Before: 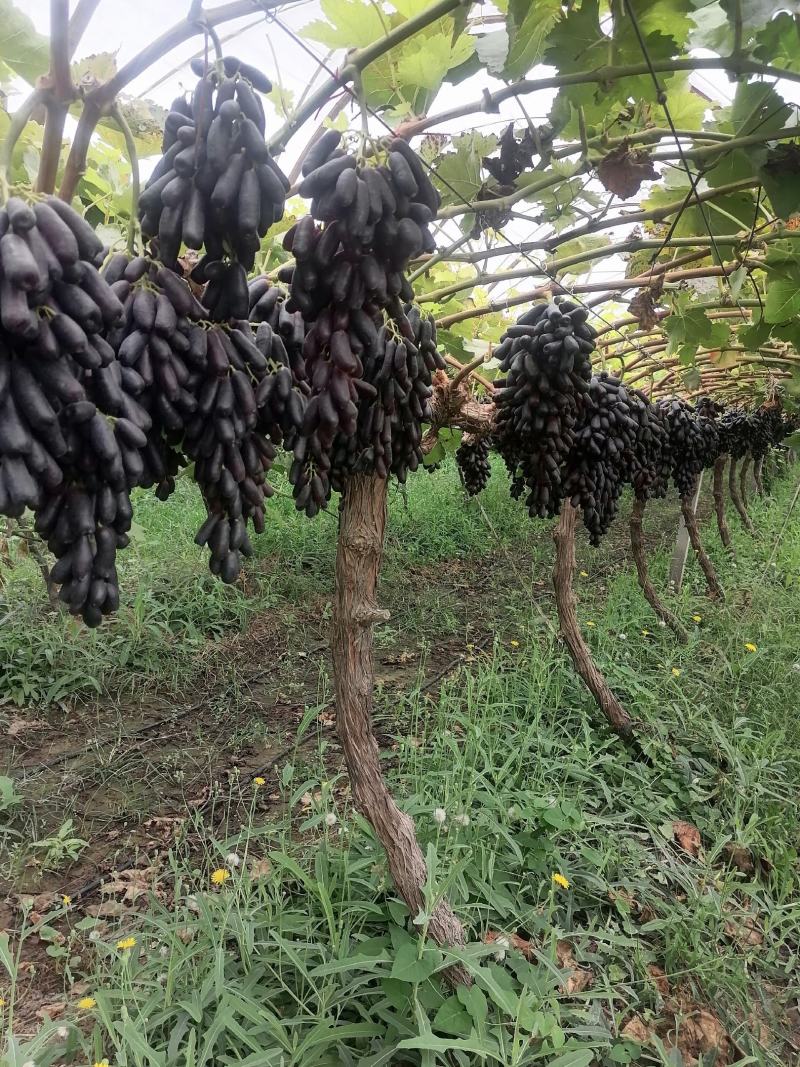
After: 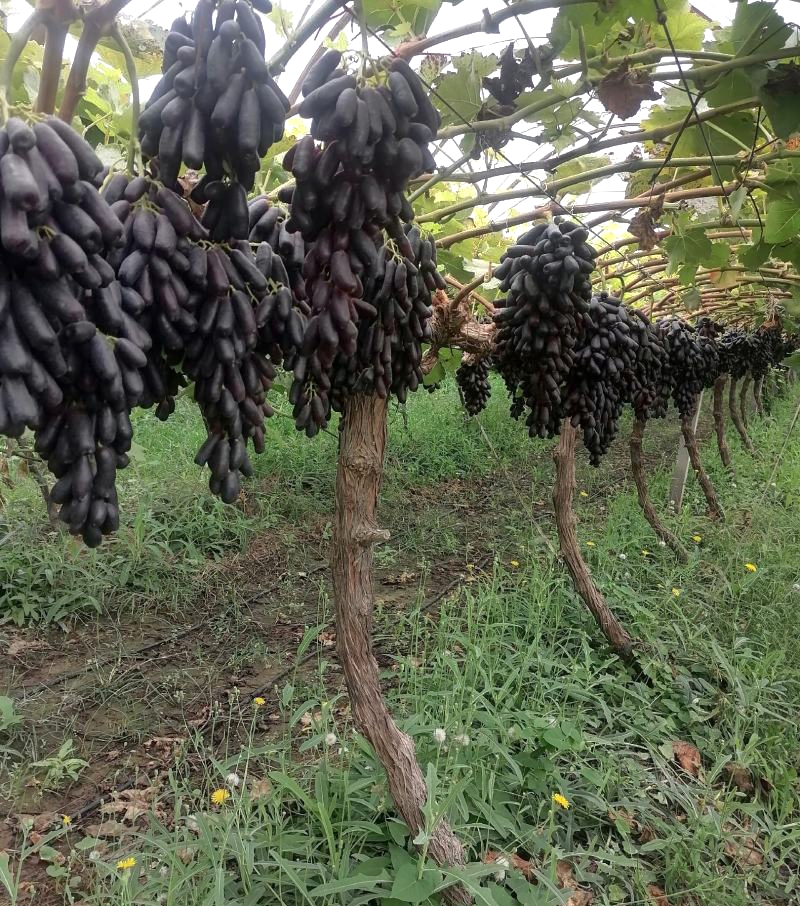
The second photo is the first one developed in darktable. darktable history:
tone equalizer: -8 EV 0 EV, -7 EV 0.001 EV, -6 EV -0.003 EV, -5 EV -0.002 EV, -4 EV -0.065 EV, -3 EV -0.202 EV, -2 EV -0.263 EV, -1 EV 0.119 EV, +0 EV 0.319 EV, edges refinement/feathering 500, mask exposure compensation -1.57 EV, preserve details no
shadows and highlights: shadows -20.04, white point adjustment -2.08, highlights -35.06
exposure: exposure 0.22 EV, compensate highlight preservation false
crop: top 7.587%, bottom 7.472%
